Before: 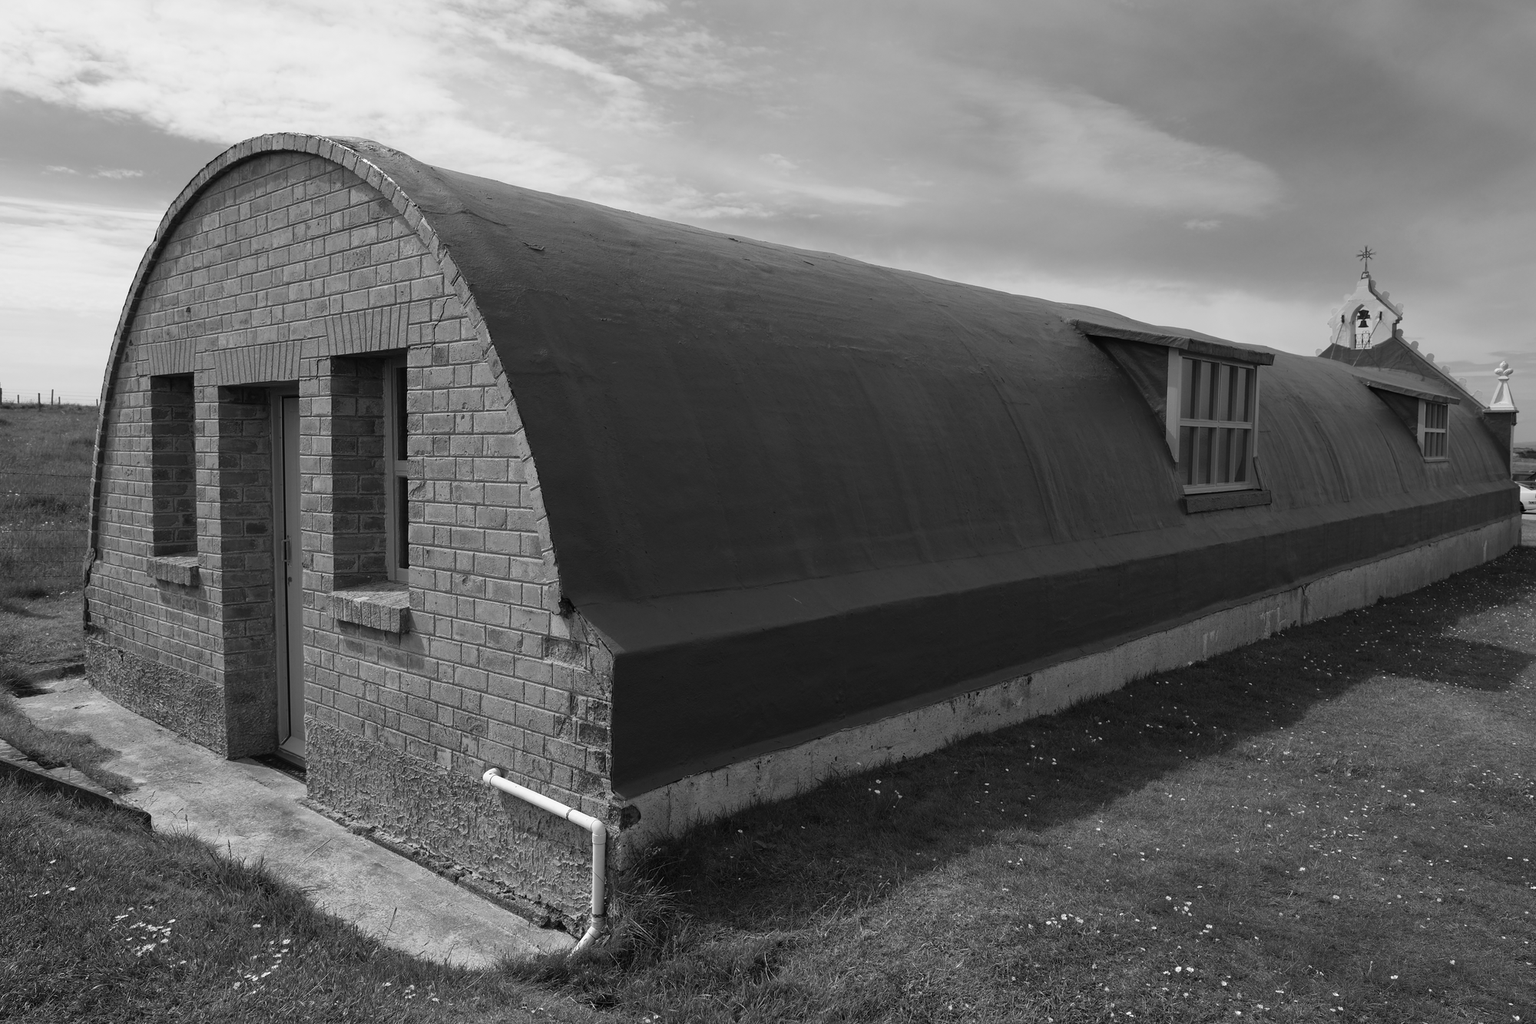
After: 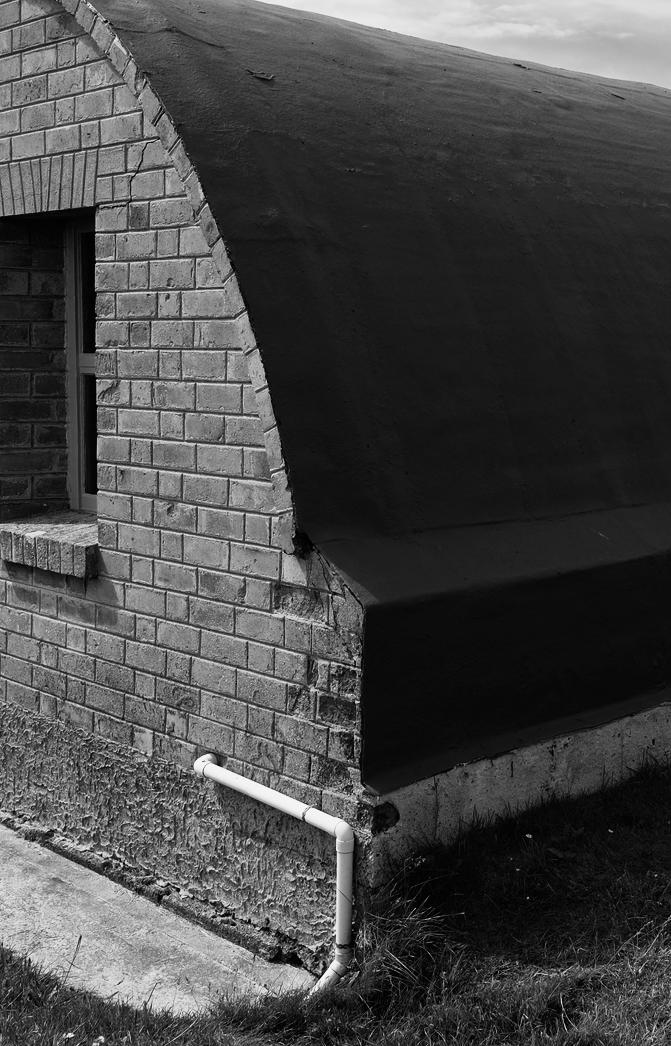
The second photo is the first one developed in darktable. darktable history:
tone equalizer: on, module defaults
sigmoid: contrast 1.86, skew 0.35
crop and rotate: left 21.77%, top 18.528%, right 44.676%, bottom 2.997%
